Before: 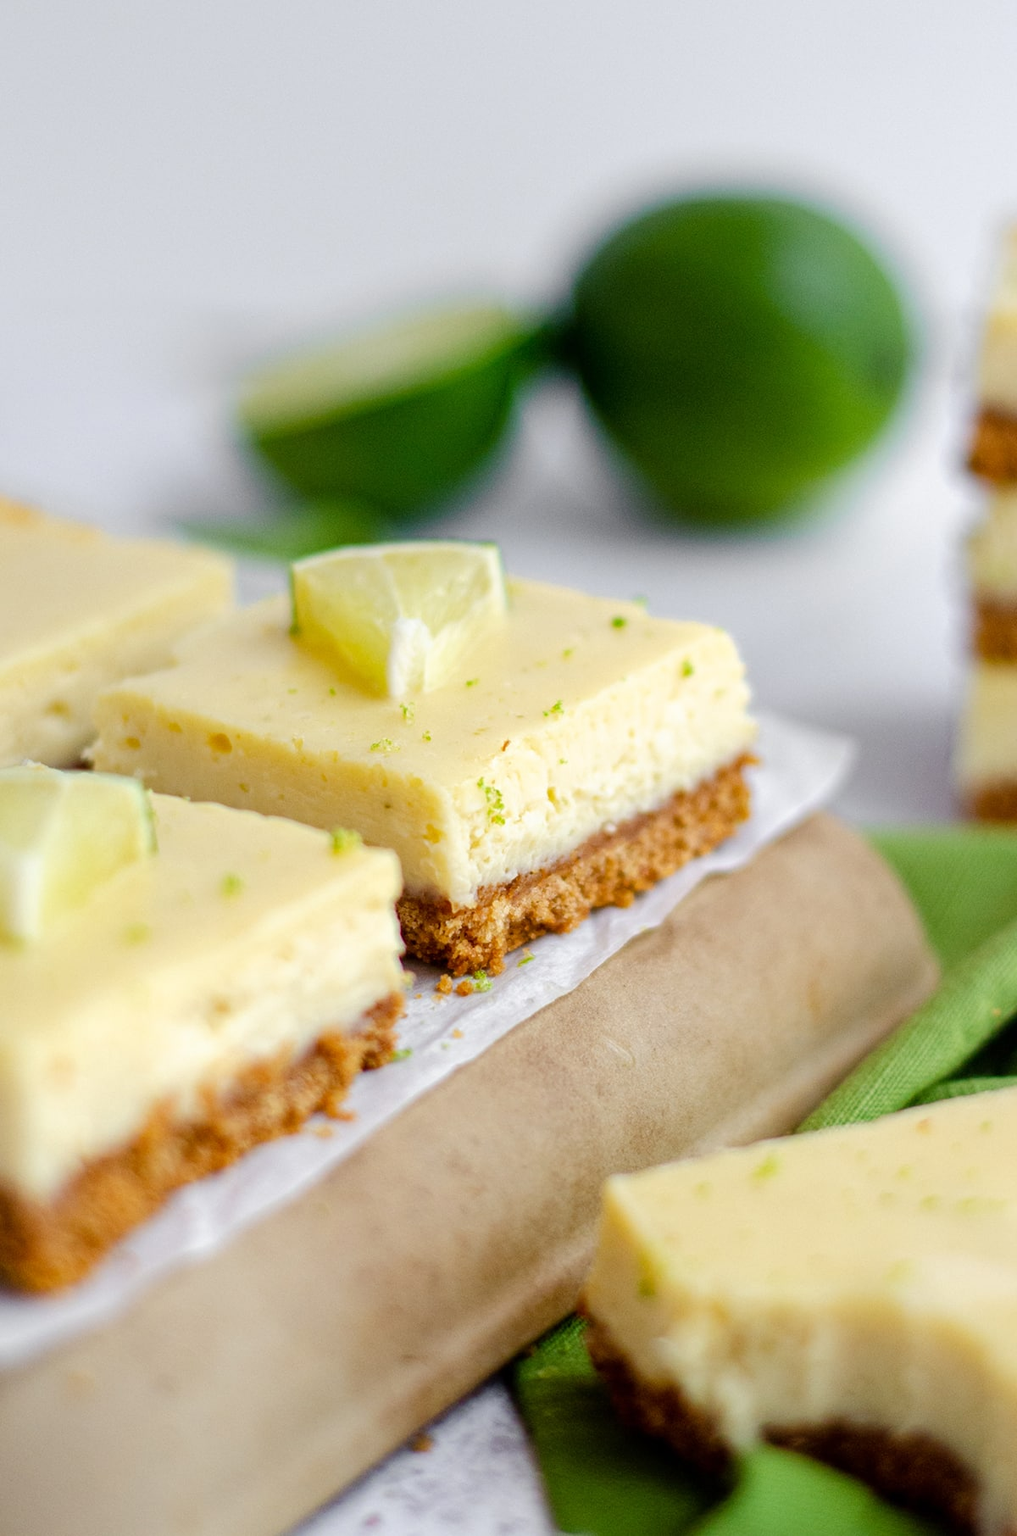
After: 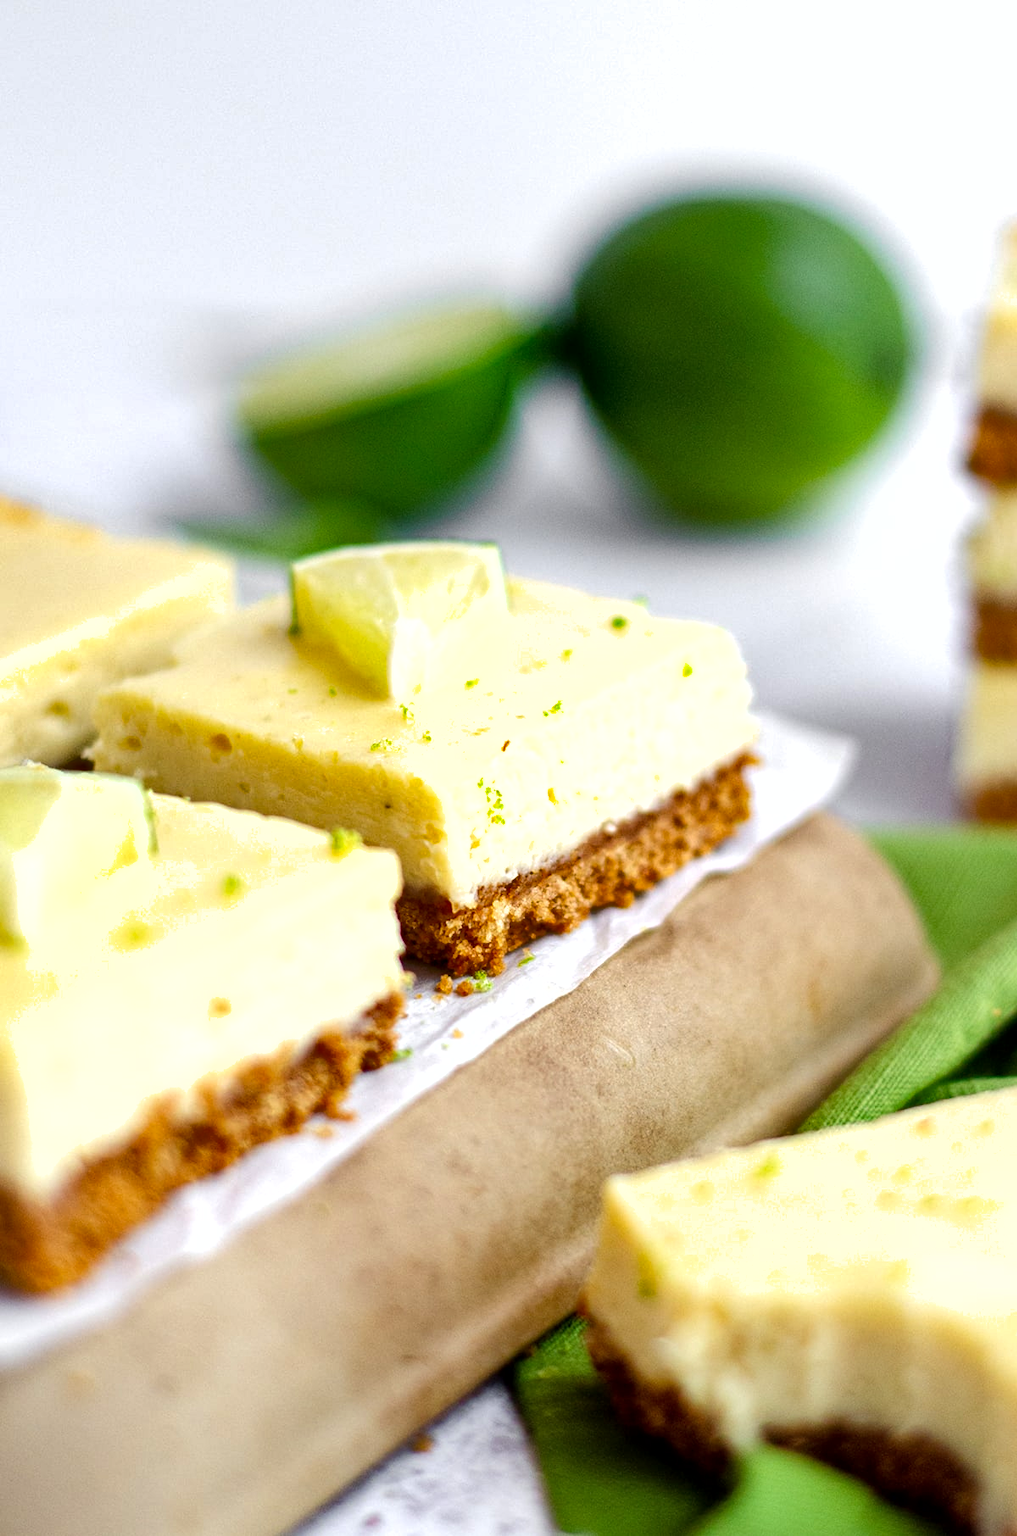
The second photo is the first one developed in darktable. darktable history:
shadows and highlights: low approximation 0.01, soften with gaussian
exposure: black level correction 0.001, exposure 0.5 EV, compensate exposure bias true, compensate highlight preservation false
